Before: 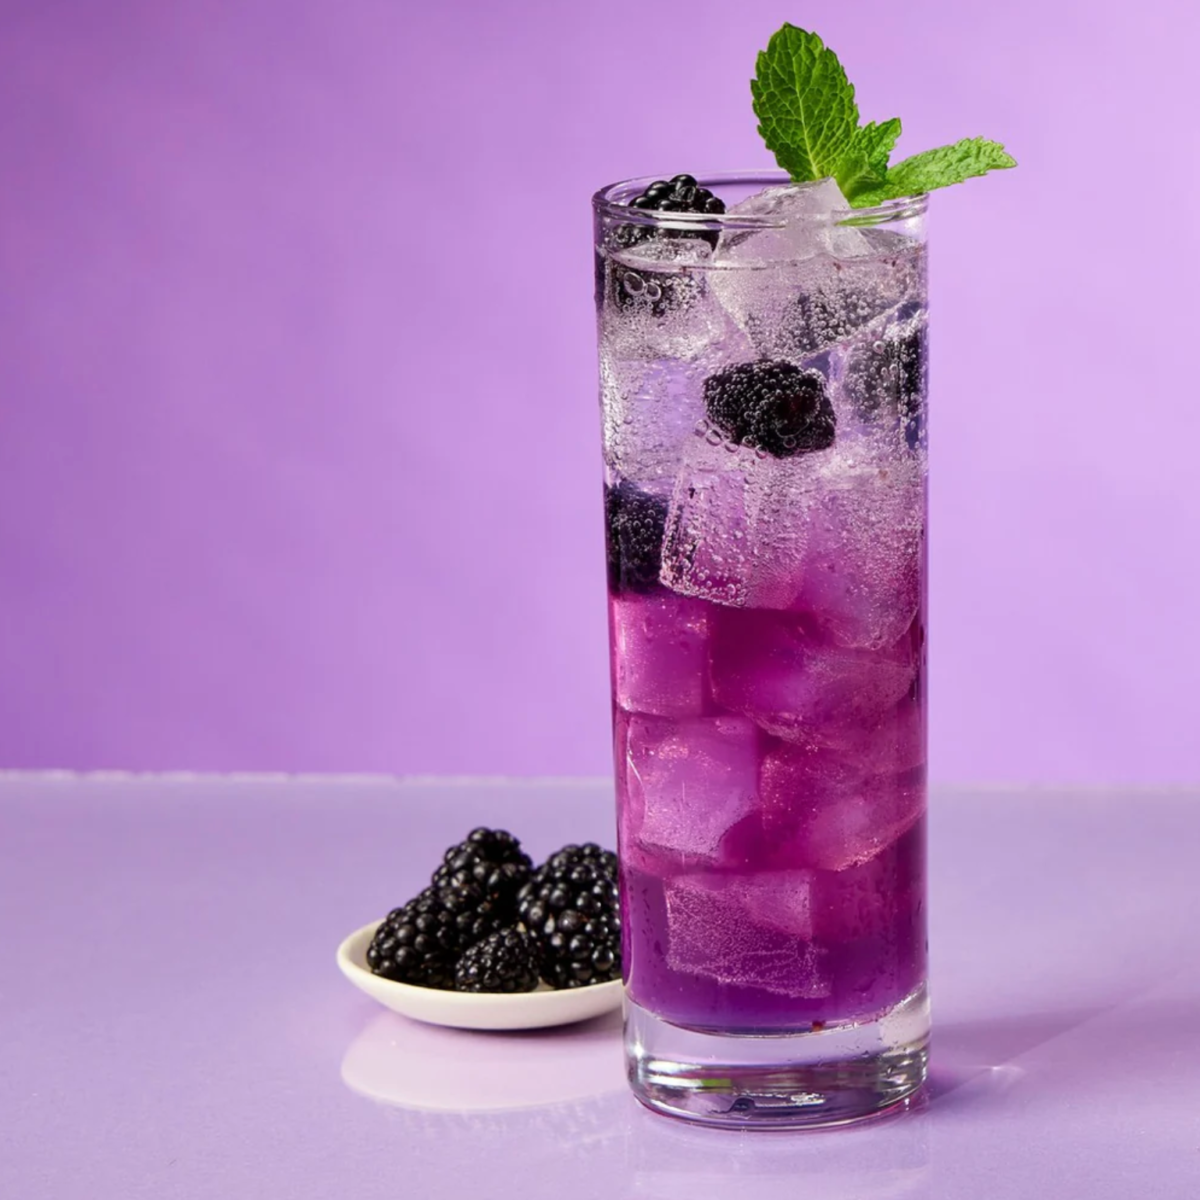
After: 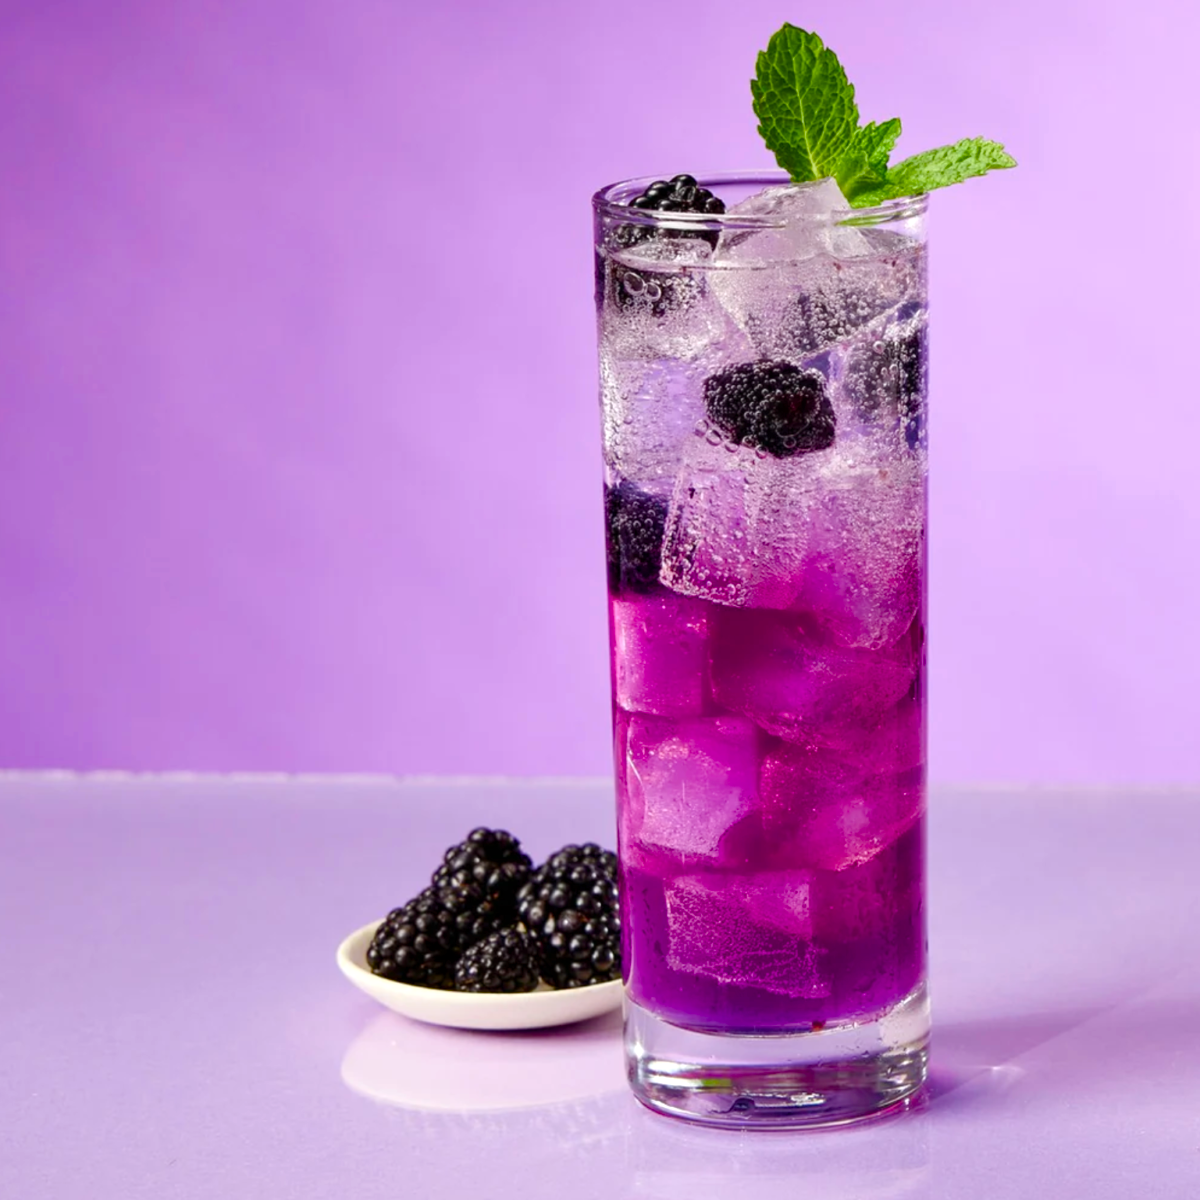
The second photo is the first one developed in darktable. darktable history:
exposure: exposure 0.209 EV, compensate highlight preservation false
color balance rgb: perceptual saturation grading › global saturation 45.274%, perceptual saturation grading › highlights -49.35%, perceptual saturation grading › shadows 29.446%
